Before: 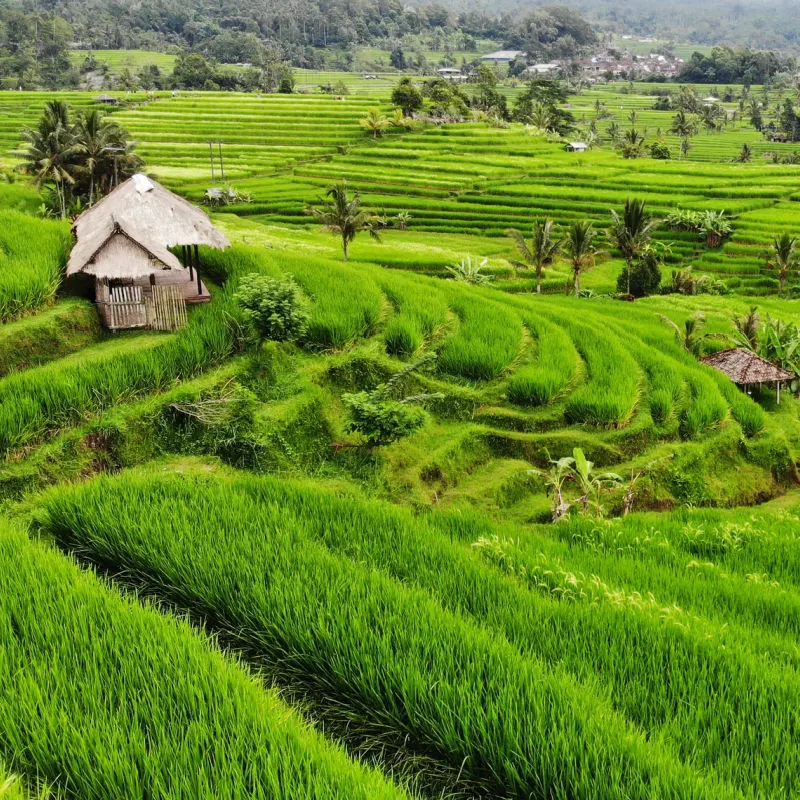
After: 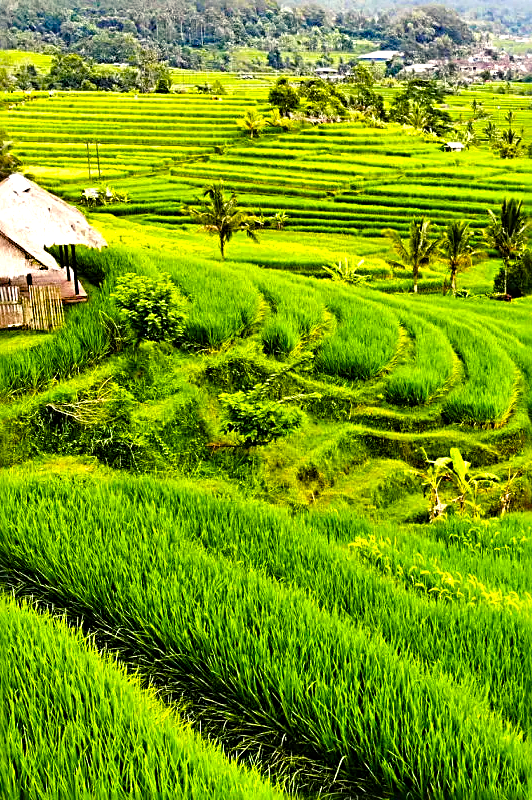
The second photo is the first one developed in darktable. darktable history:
crop and rotate: left 15.481%, right 17.931%
color balance rgb: shadows lift › hue 86.35°, highlights gain › chroma 3.011%, highlights gain › hue 73.55°, linear chroma grading › global chroma 22.891%, perceptual saturation grading › global saturation 34.698%, perceptual saturation grading › highlights -29.811%, perceptual saturation grading › shadows 36.044%, perceptual brilliance grading › highlights 8.701%, perceptual brilliance grading › mid-tones 3.582%, perceptual brilliance grading › shadows 1.945%, global vibrance 30.79%
haze removal: compatibility mode true, adaptive false
sharpen: radius 2.983, amount 0.756
tone equalizer: -8 EV -0.445 EV, -7 EV -0.411 EV, -6 EV -0.359 EV, -5 EV -0.261 EV, -3 EV 0.232 EV, -2 EV 0.325 EV, -1 EV 0.387 EV, +0 EV 0.417 EV
